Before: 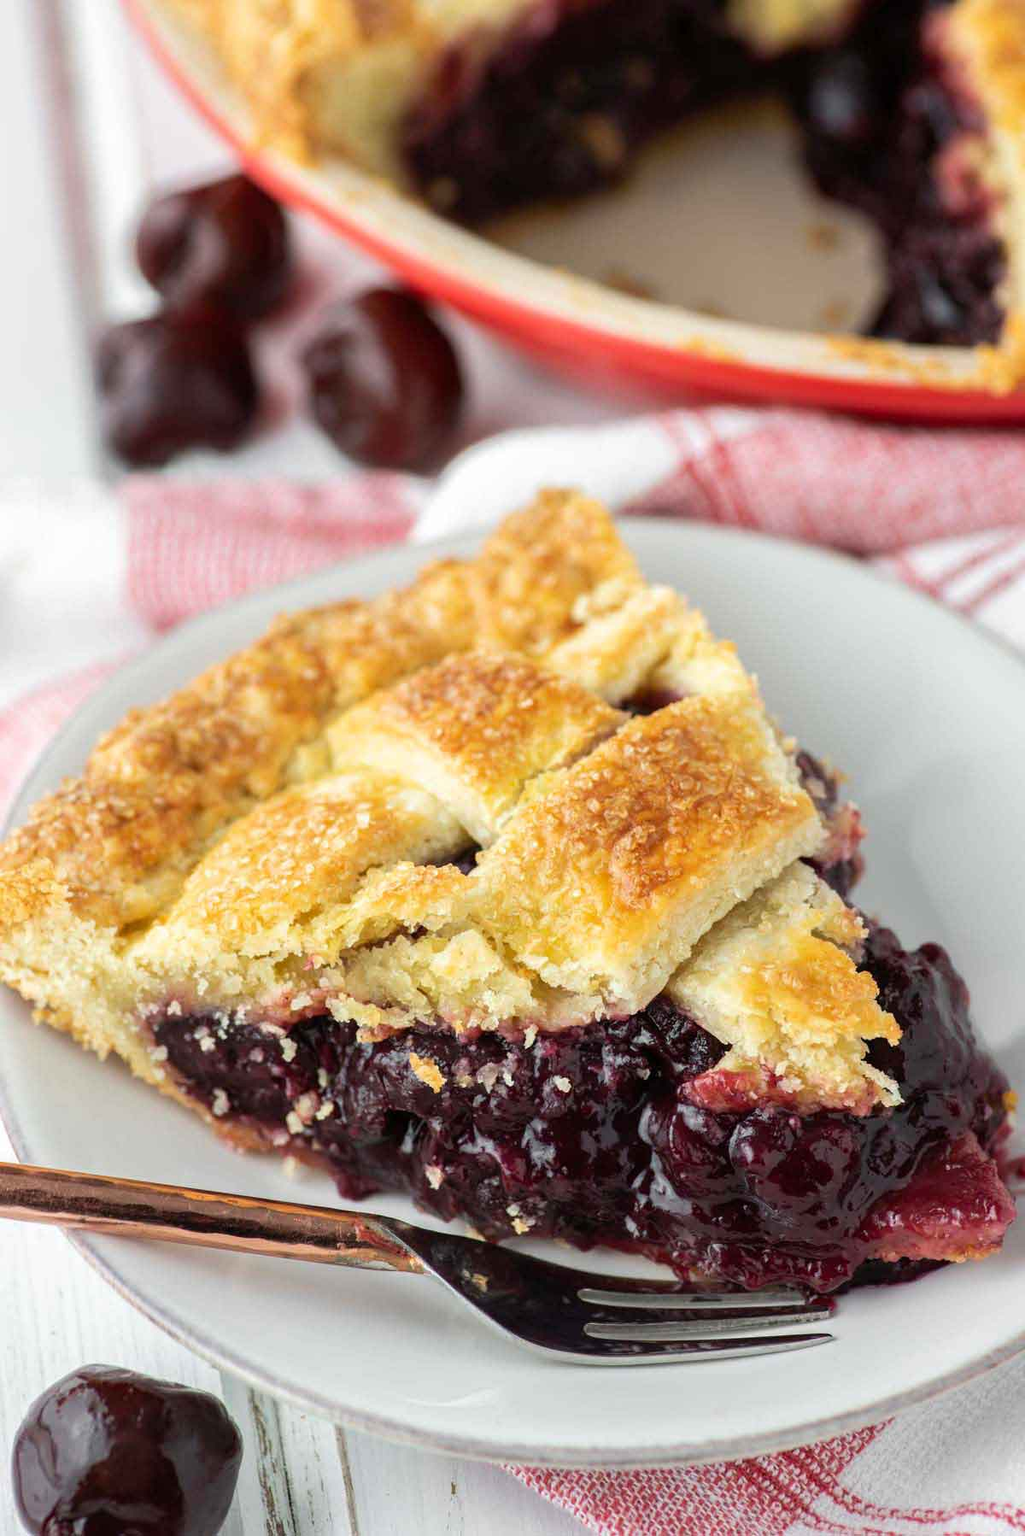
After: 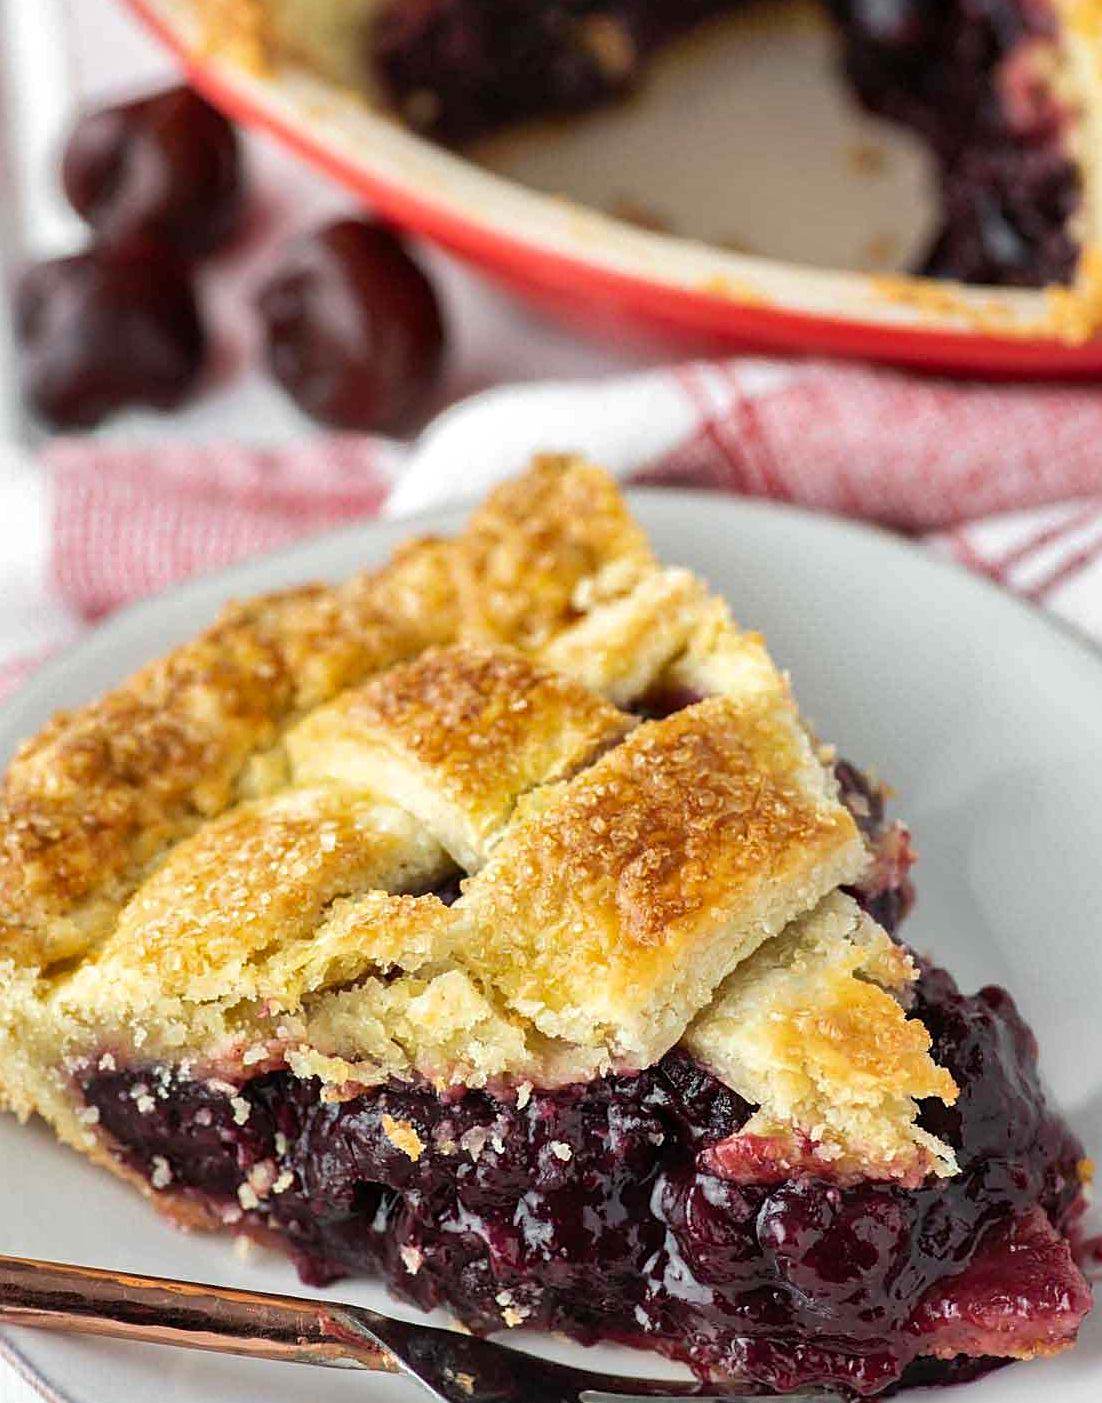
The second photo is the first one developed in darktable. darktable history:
shadows and highlights: white point adjustment 1.02, soften with gaussian
sharpen: amount 0.494
crop: left 8.118%, top 6.618%, bottom 15.318%
